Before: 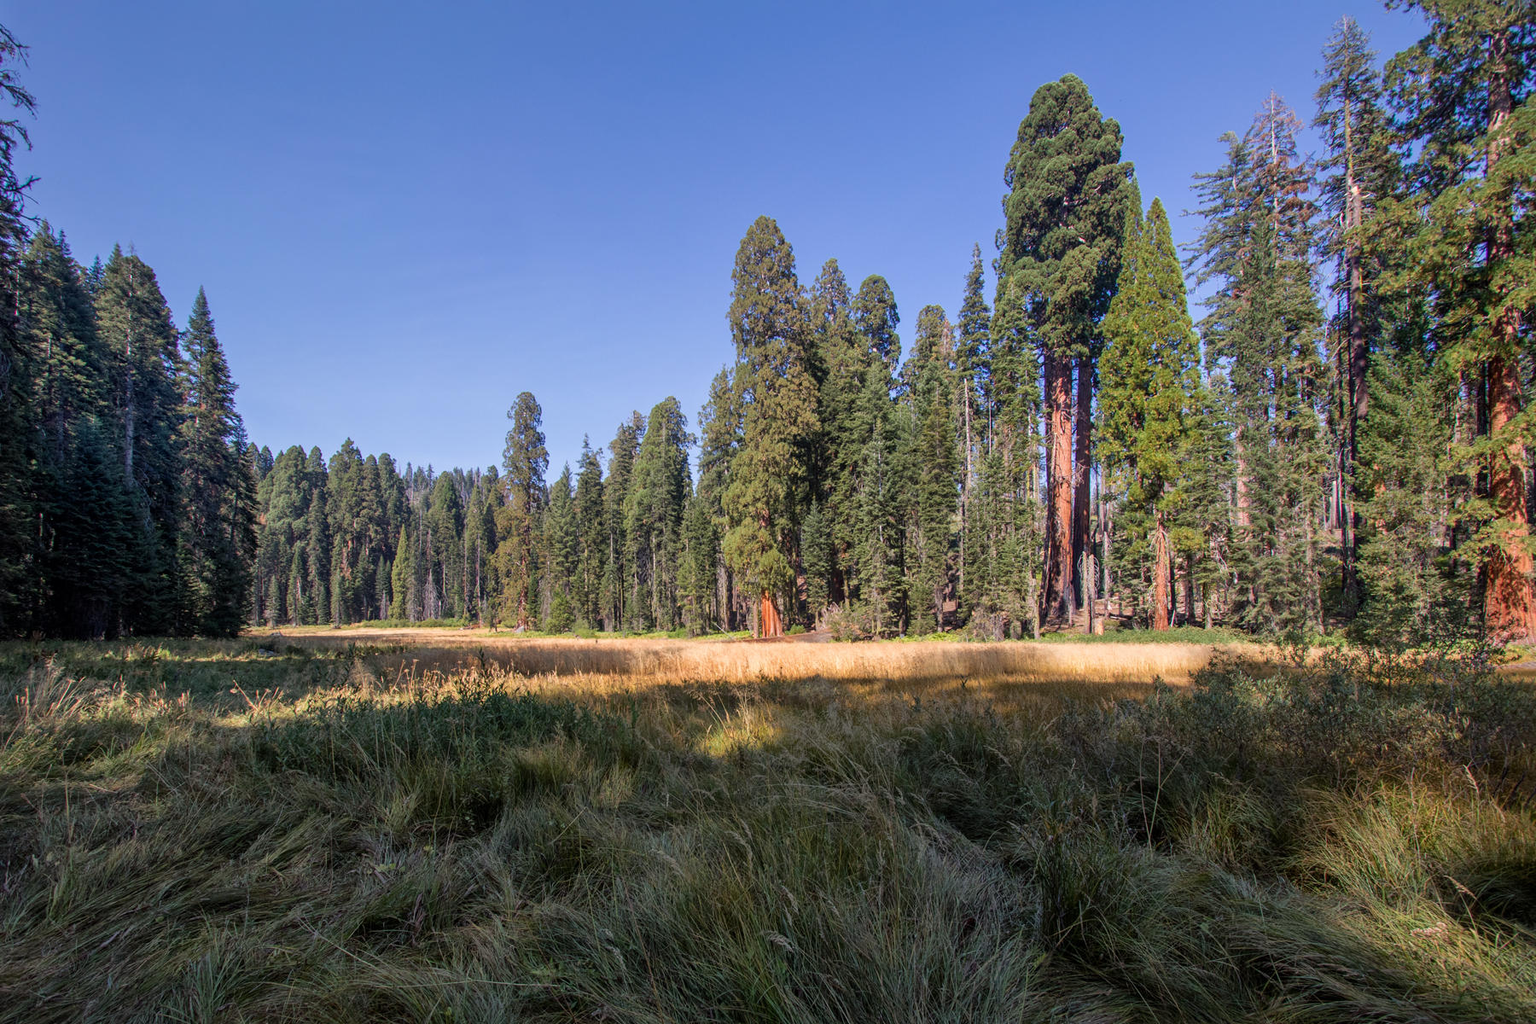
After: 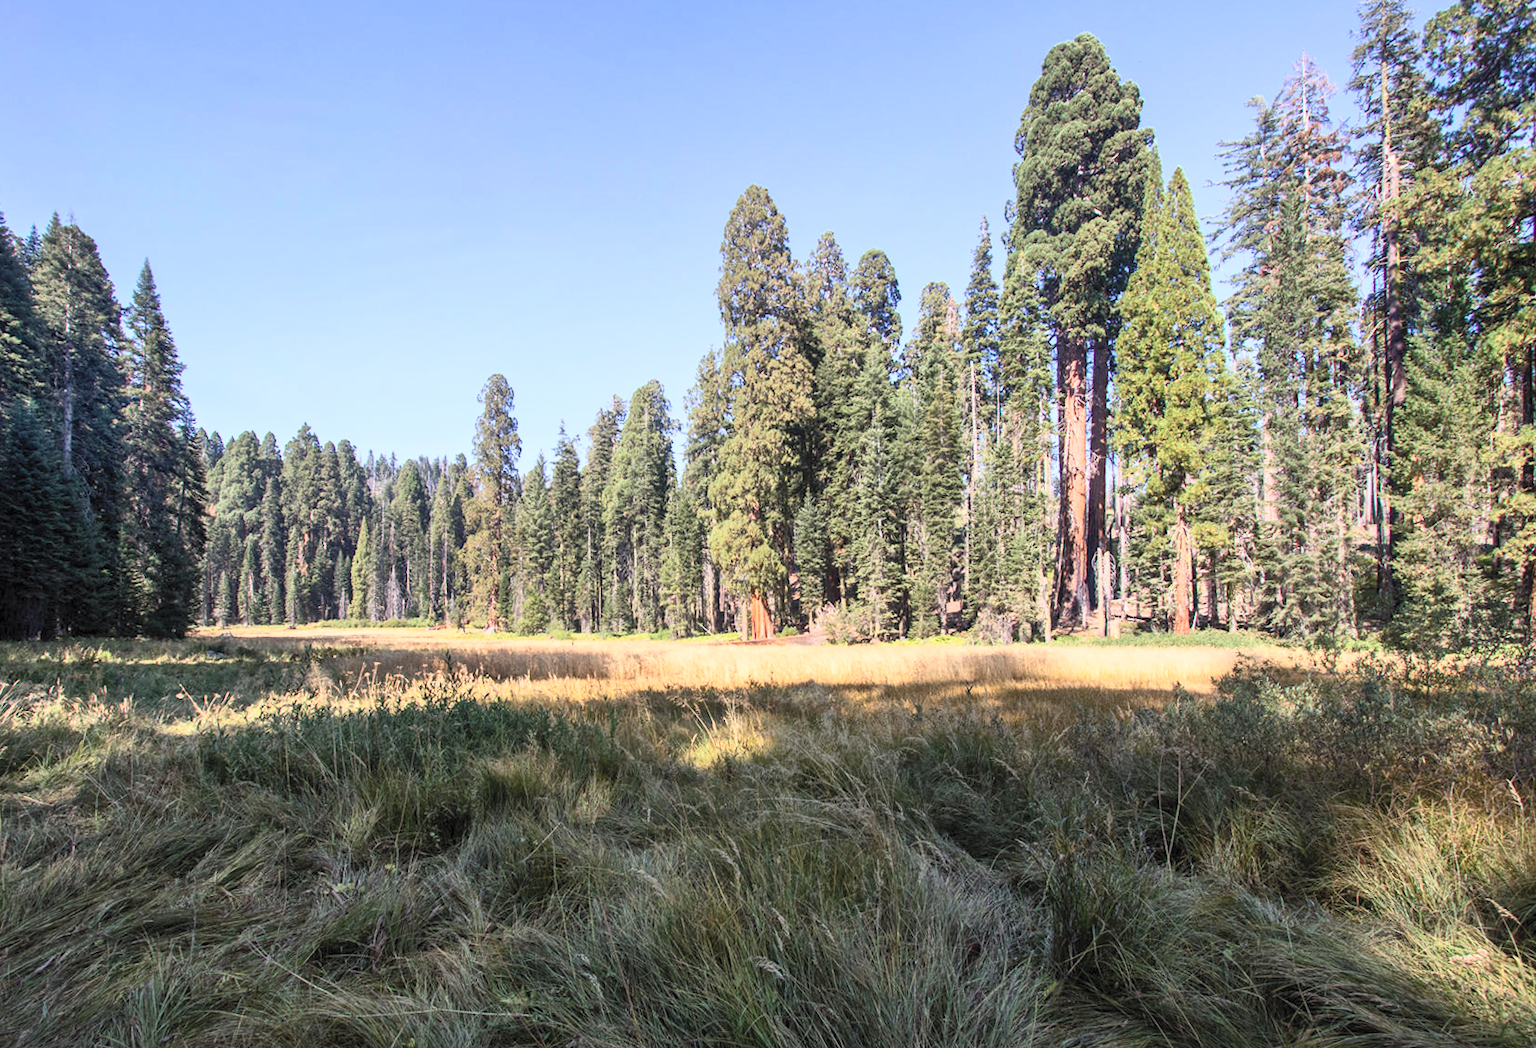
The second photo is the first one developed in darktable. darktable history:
contrast brightness saturation: contrast 0.39, brightness 0.53
rotate and perspective: rotation -1.77°, lens shift (horizontal) 0.004, automatic cropping off
crop and rotate: angle -1.96°, left 3.097%, top 4.154%, right 1.586%, bottom 0.529%
